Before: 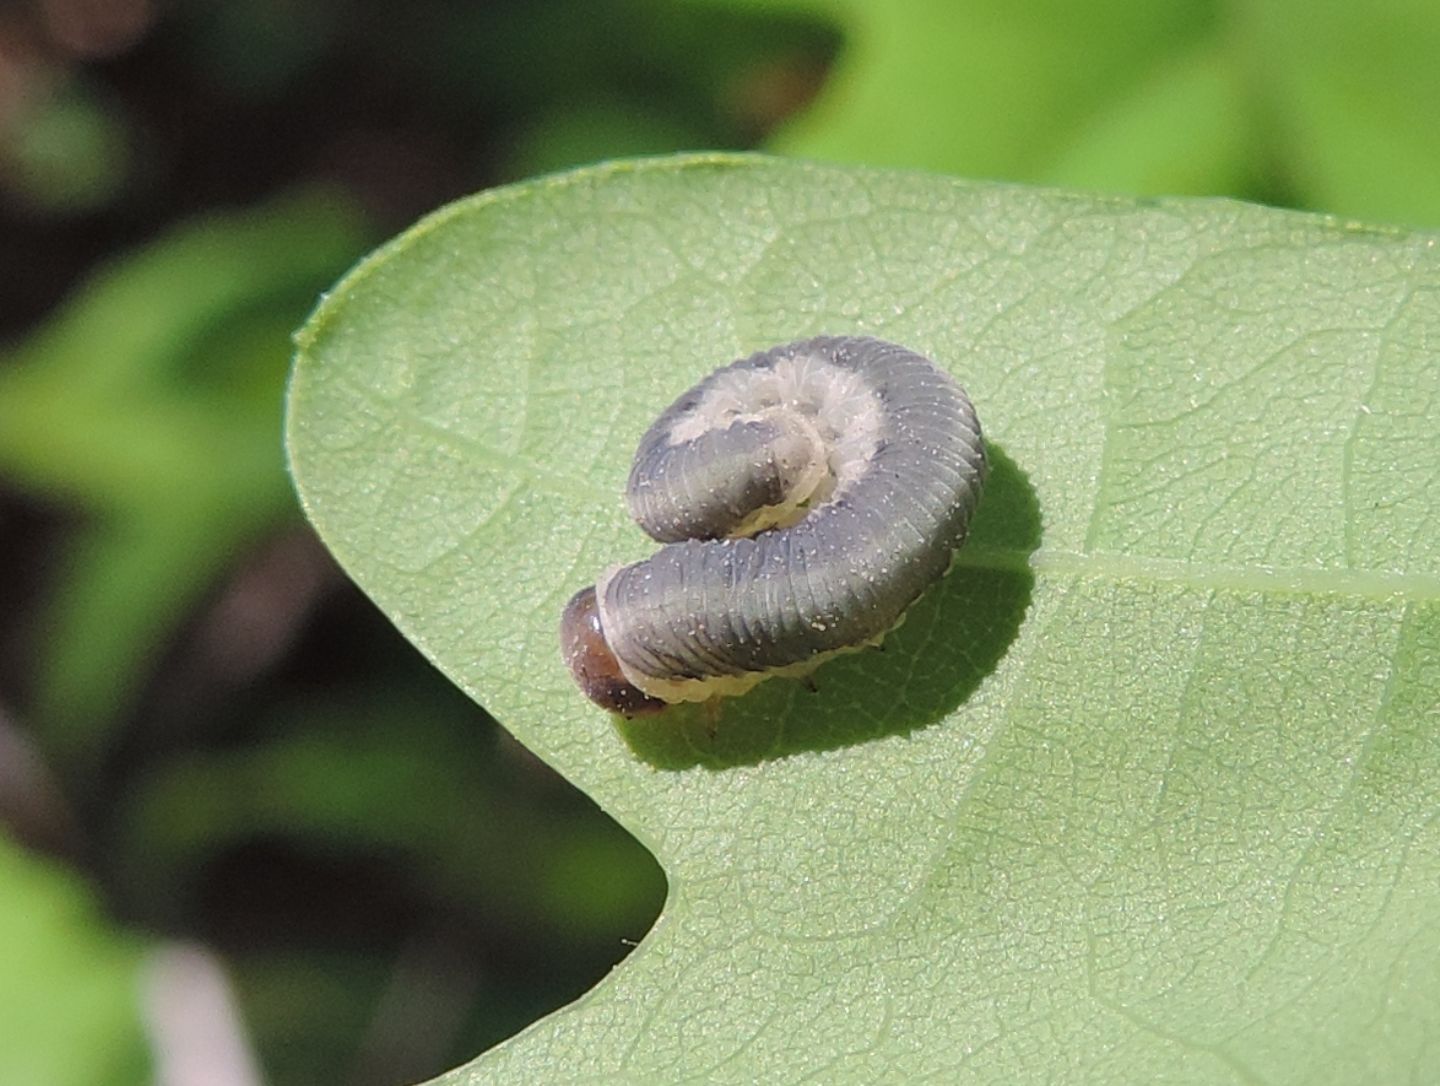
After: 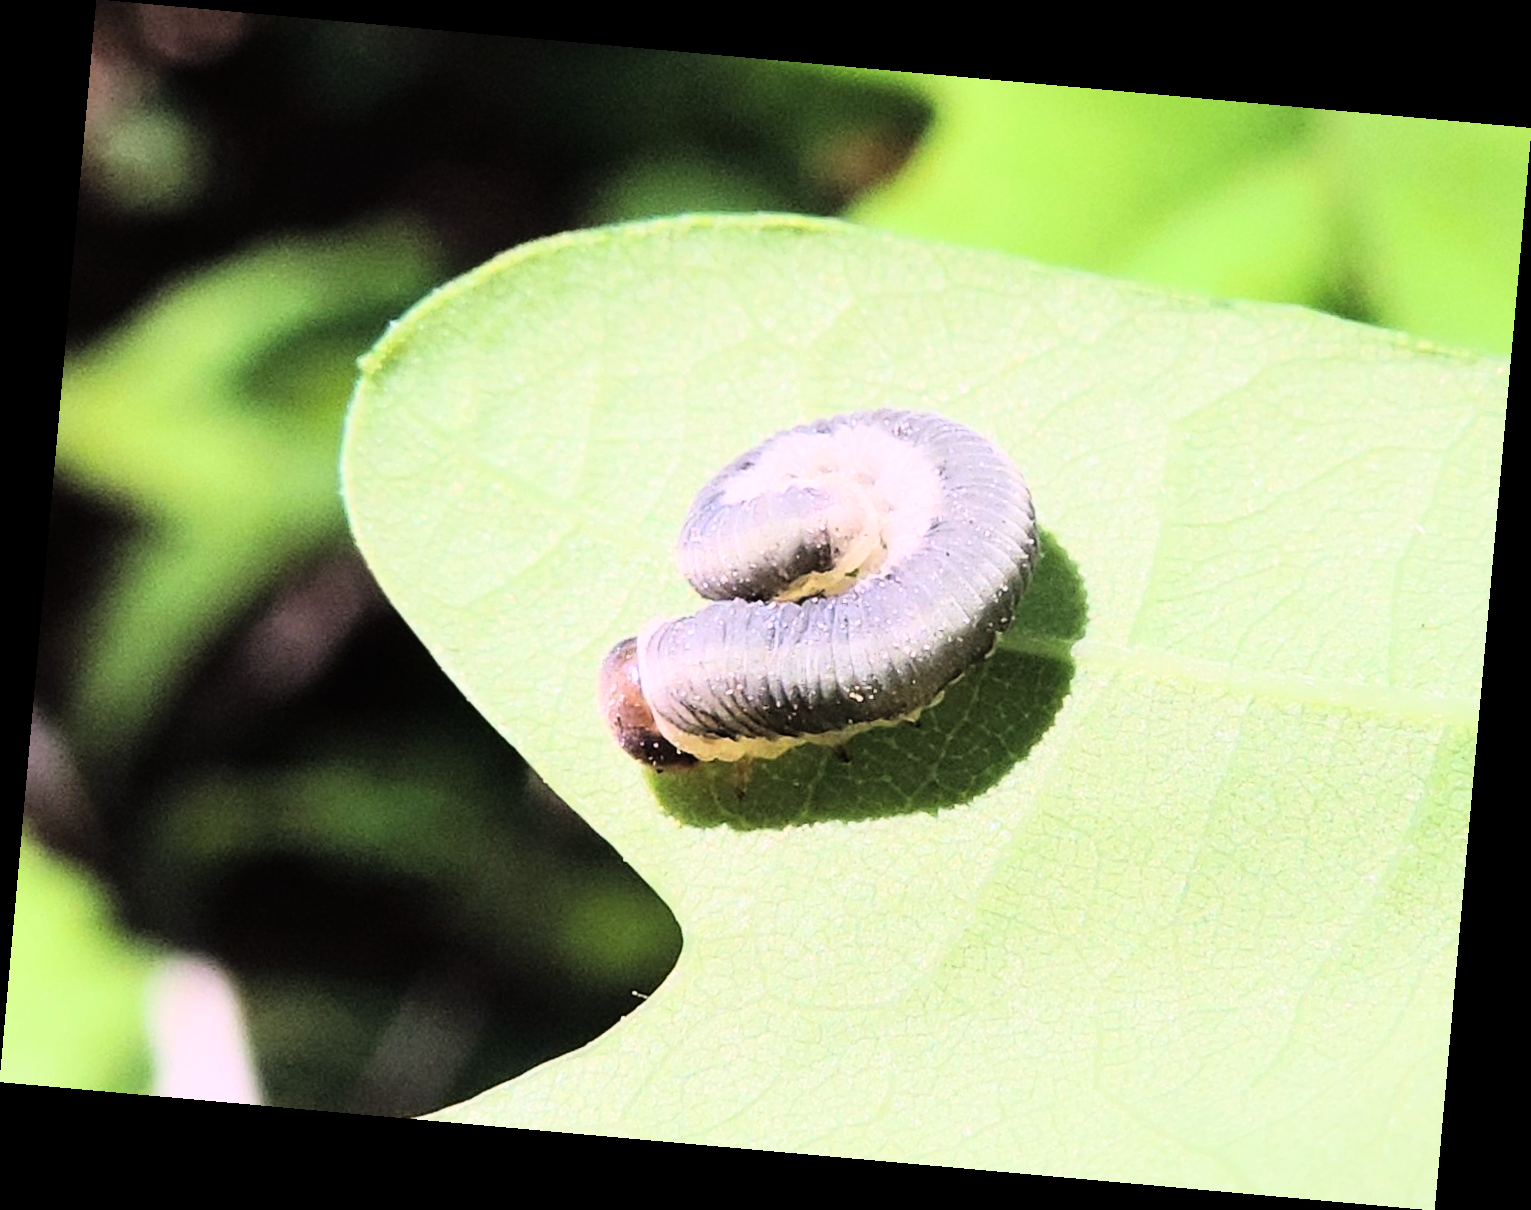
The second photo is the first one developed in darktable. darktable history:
white balance: red 1.05, blue 1.072
rgb curve: curves: ch0 [(0, 0) (0.21, 0.15) (0.24, 0.21) (0.5, 0.75) (0.75, 0.96) (0.89, 0.99) (1, 1)]; ch1 [(0, 0.02) (0.21, 0.13) (0.25, 0.2) (0.5, 0.67) (0.75, 0.9) (0.89, 0.97) (1, 1)]; ch2 [(0, 0.02) (0.21, 0.13) (0.25, 0.2) (0.5, 0.67) (0.75, 0.9) (0.89, 0.97) (1, 1)], compensate middle gray true
rotate and perspective: rotation 5.12°, automatic cropping off
exposure: exposure -0.116 EV, compensate exposure bias true, compensate highlight preservation false
